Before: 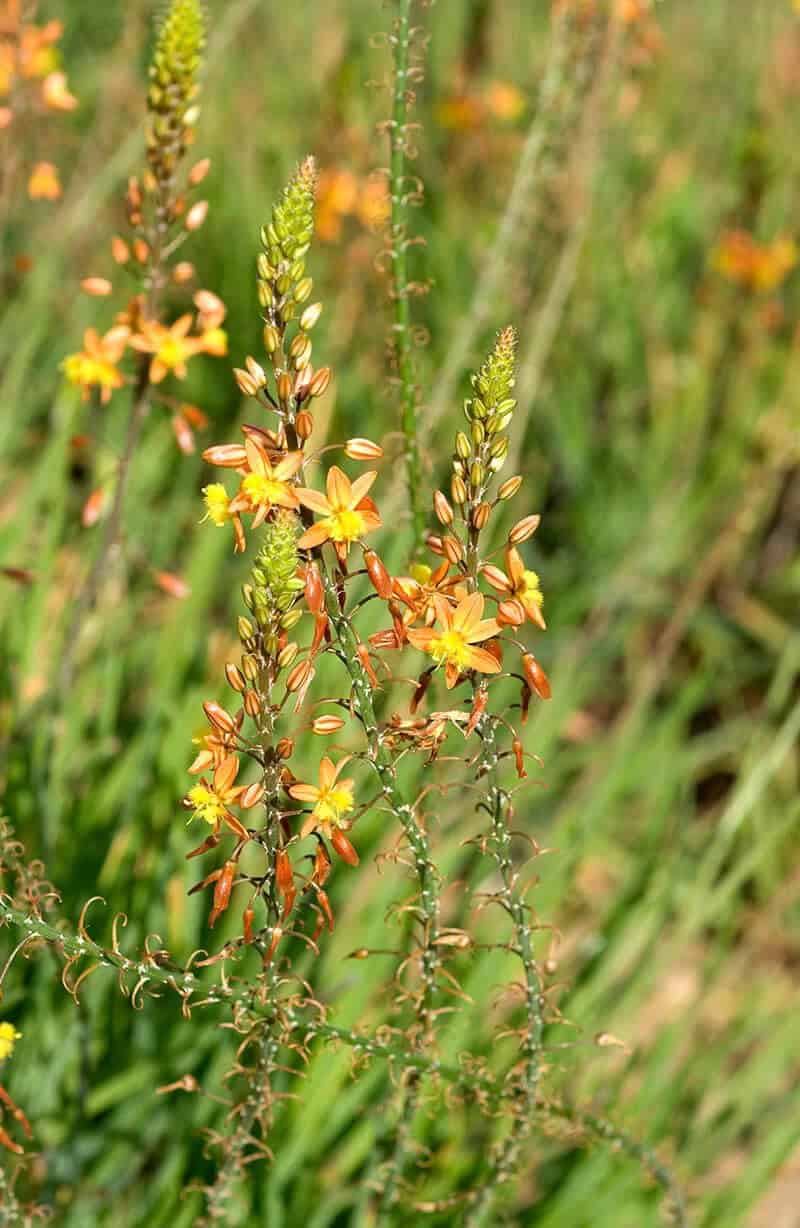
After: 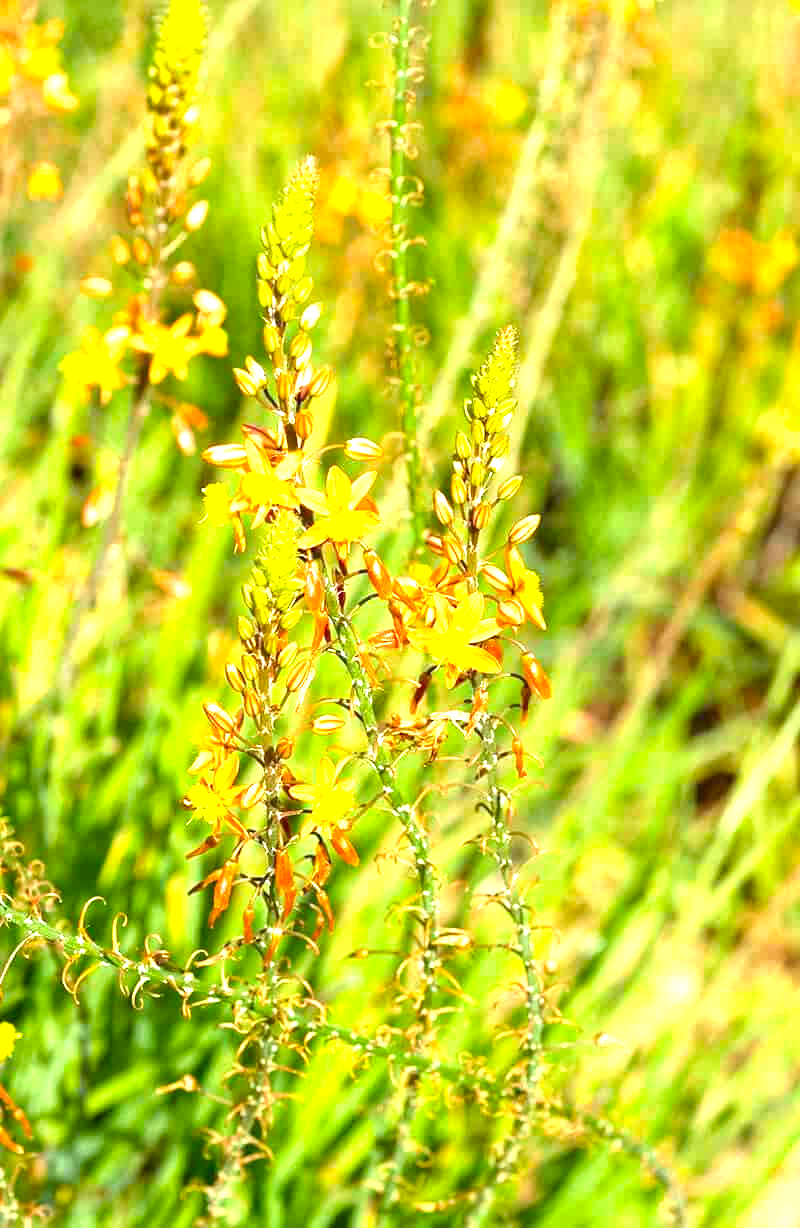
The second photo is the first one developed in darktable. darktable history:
color balance rgb: shadows lift › luminance 0.636%, shadows lift › chroma 6.831%, shadows lift › hue 300.74°, perceptual saturation grading › global saturation 25.916%
exposure: black level correction 0, exposure 1.444 EV, compensate exposure bias true, compensate highlight preservation false
